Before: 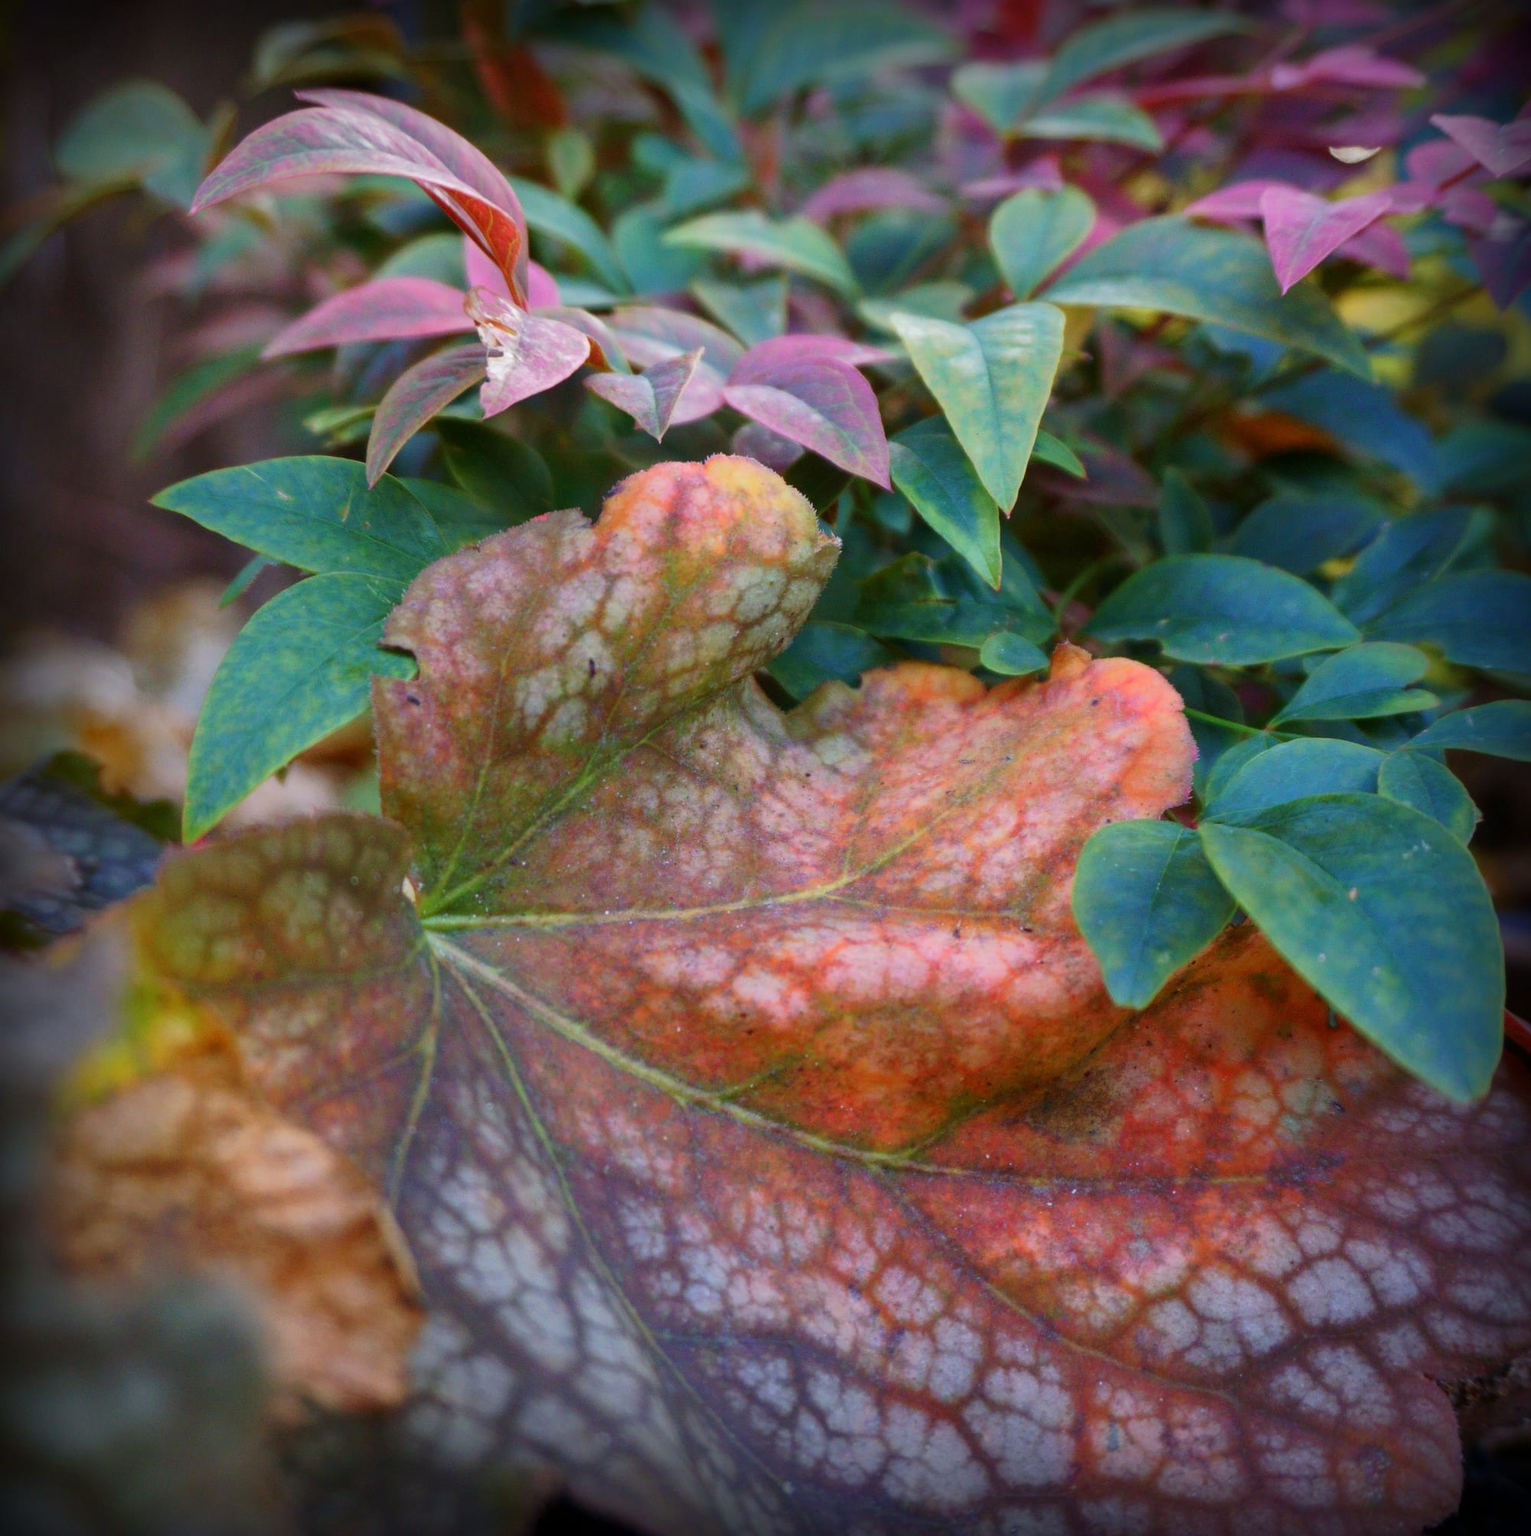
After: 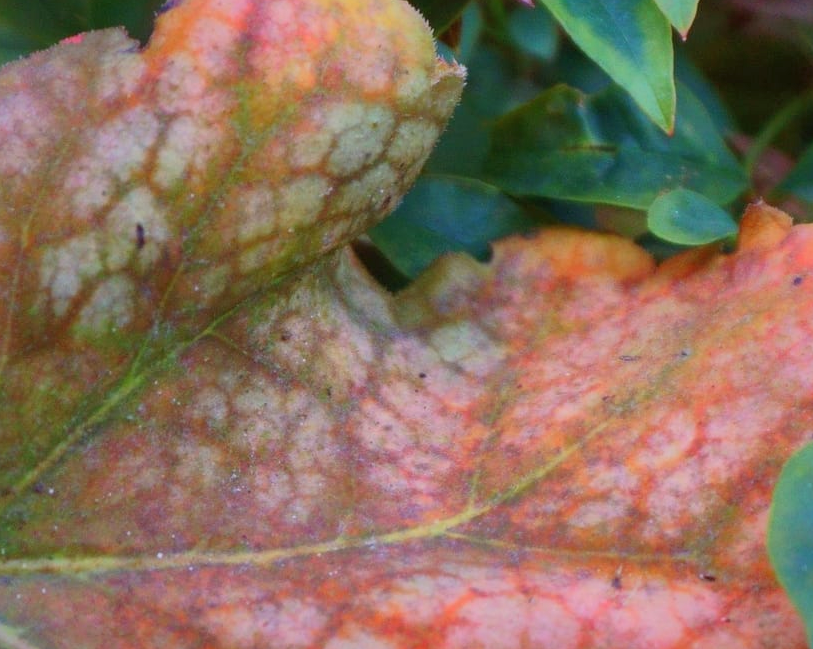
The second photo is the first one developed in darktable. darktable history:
exposure: exposure 0.133 EV, compensate exposure bias true, compensate highlight preservation false
shadows and highlights: shadows 39.54, highlights -59.83, highlights color adjustment 49.87%
crop: left 31.662%, top 31.756%, right 27.639%, bottom 35.87%
